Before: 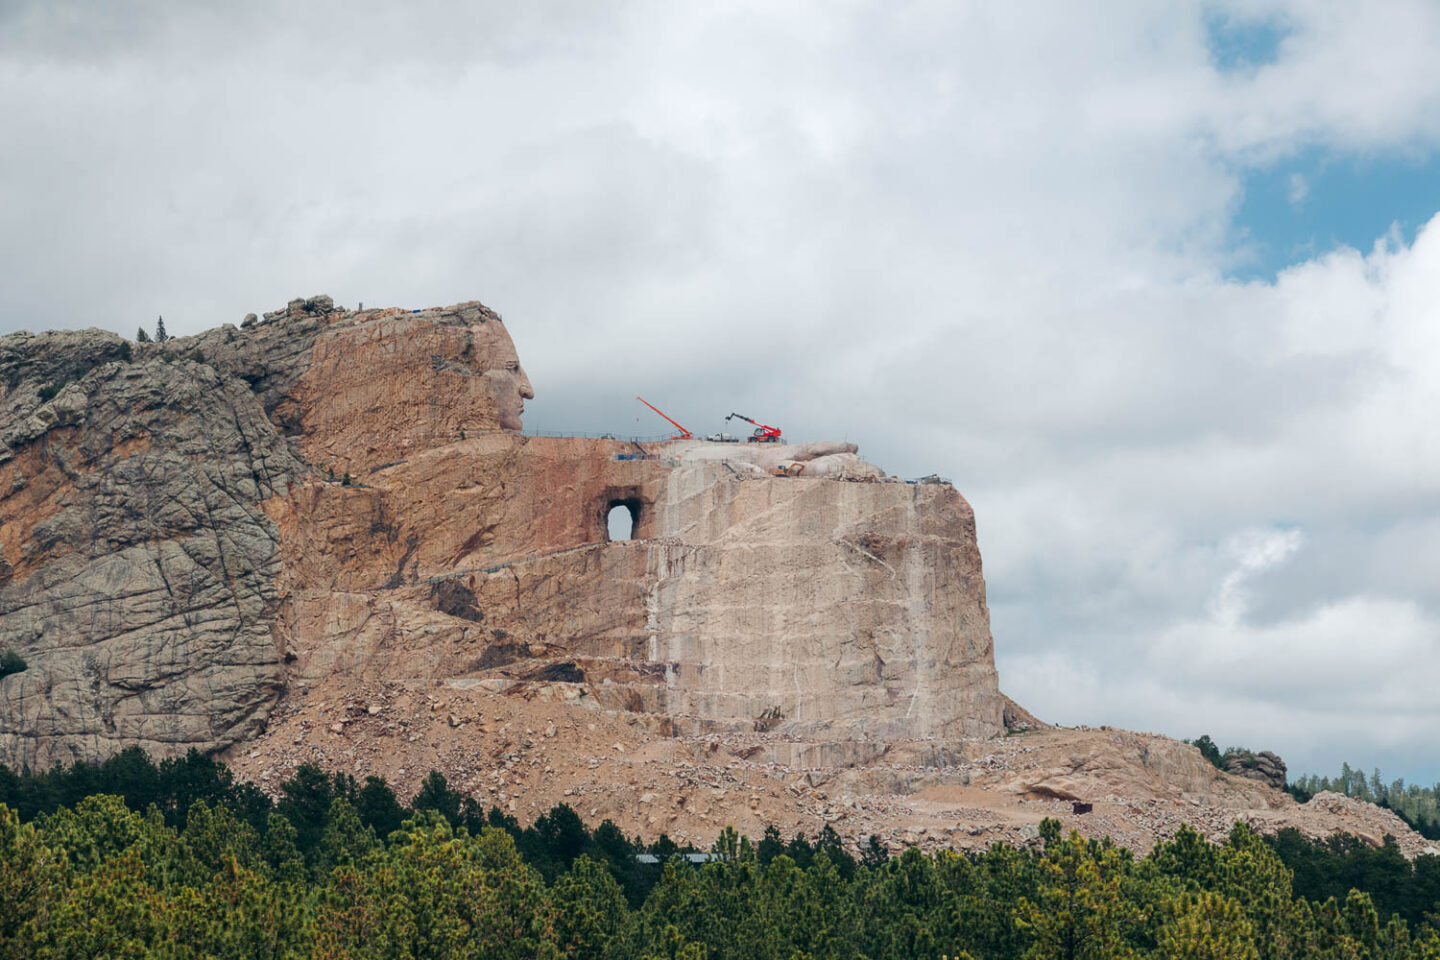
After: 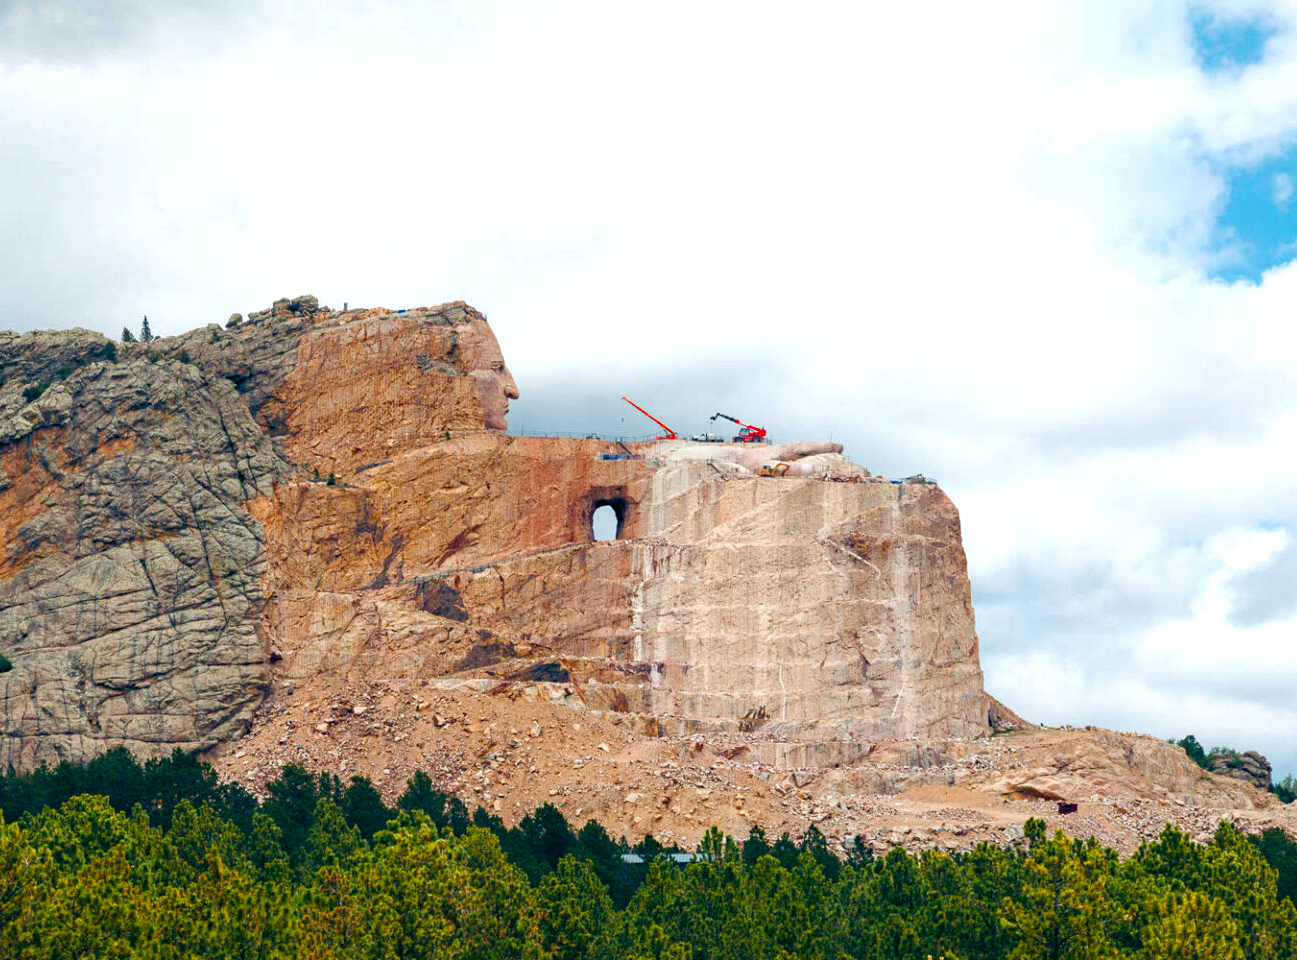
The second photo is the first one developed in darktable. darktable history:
crop and rotate: left 1.088%, right 8.807%
color balance rgb: linear chroma grading › shadows -2.2%, linear chroma grading › highlights -15%, linear chroma grading › global chroma -10%, linear chroma grading › mid-tones -10%, perceptual saturation grading › global saturation 45%, perceptual saturation grading › highlights -50%, perceptual saturation grading › shadows 30%, perceptual brilliance grading › global brilliance 18%, global vibrance 45%
haze removal: strength 0.25, distance 0.25, compatibility mode true, adaptive false
